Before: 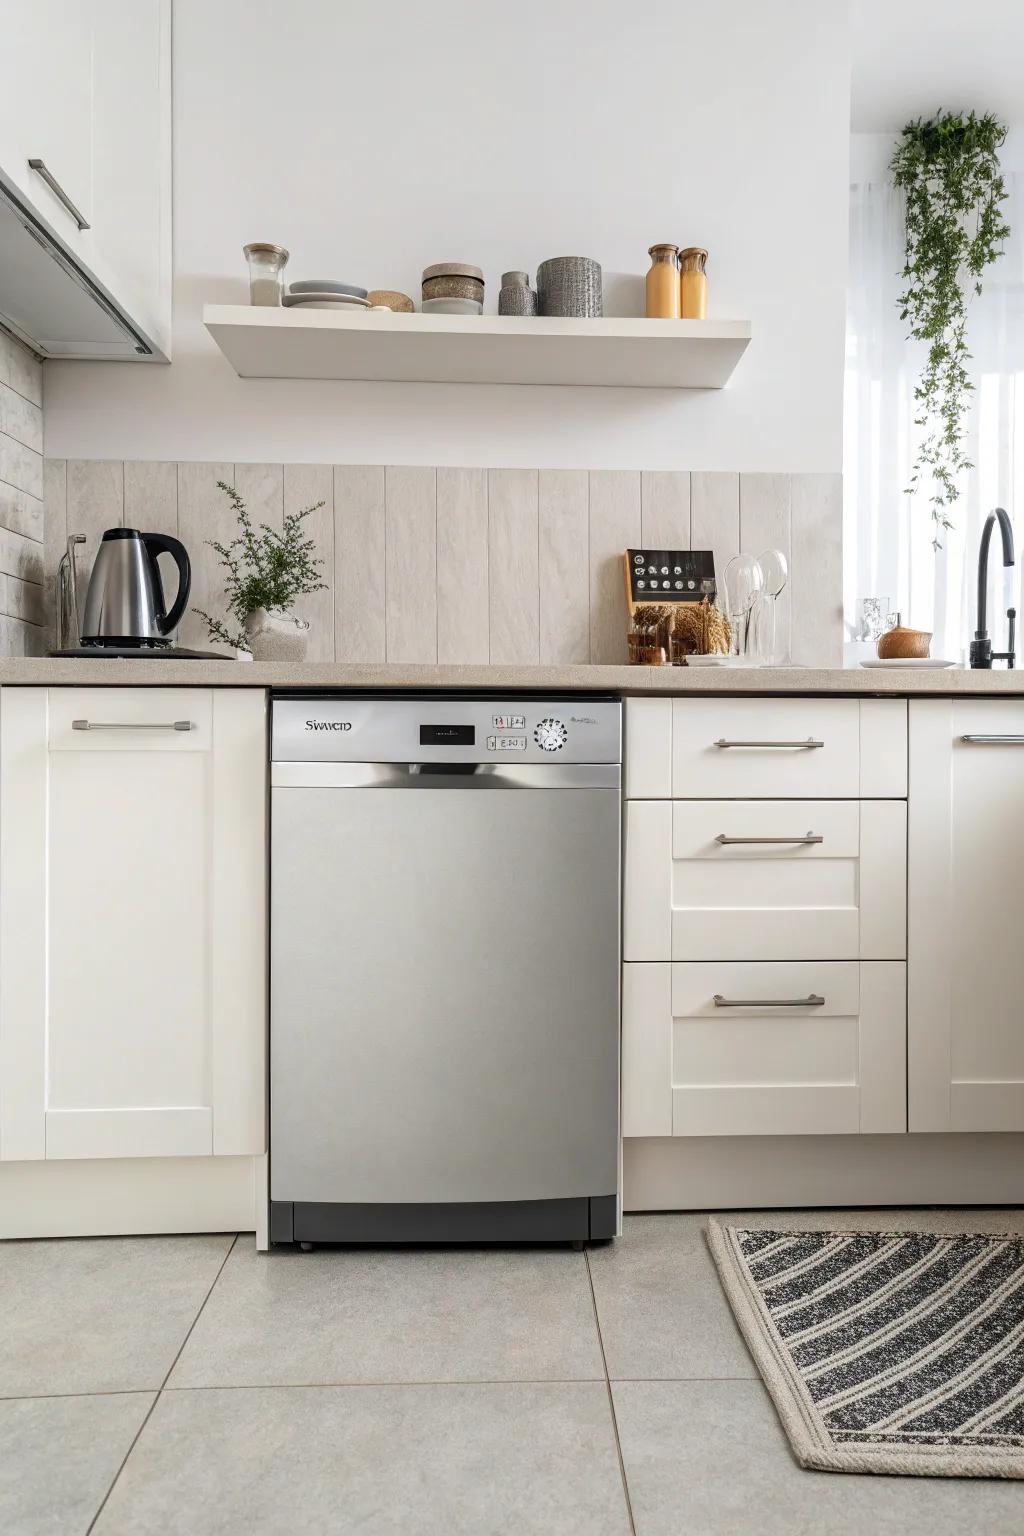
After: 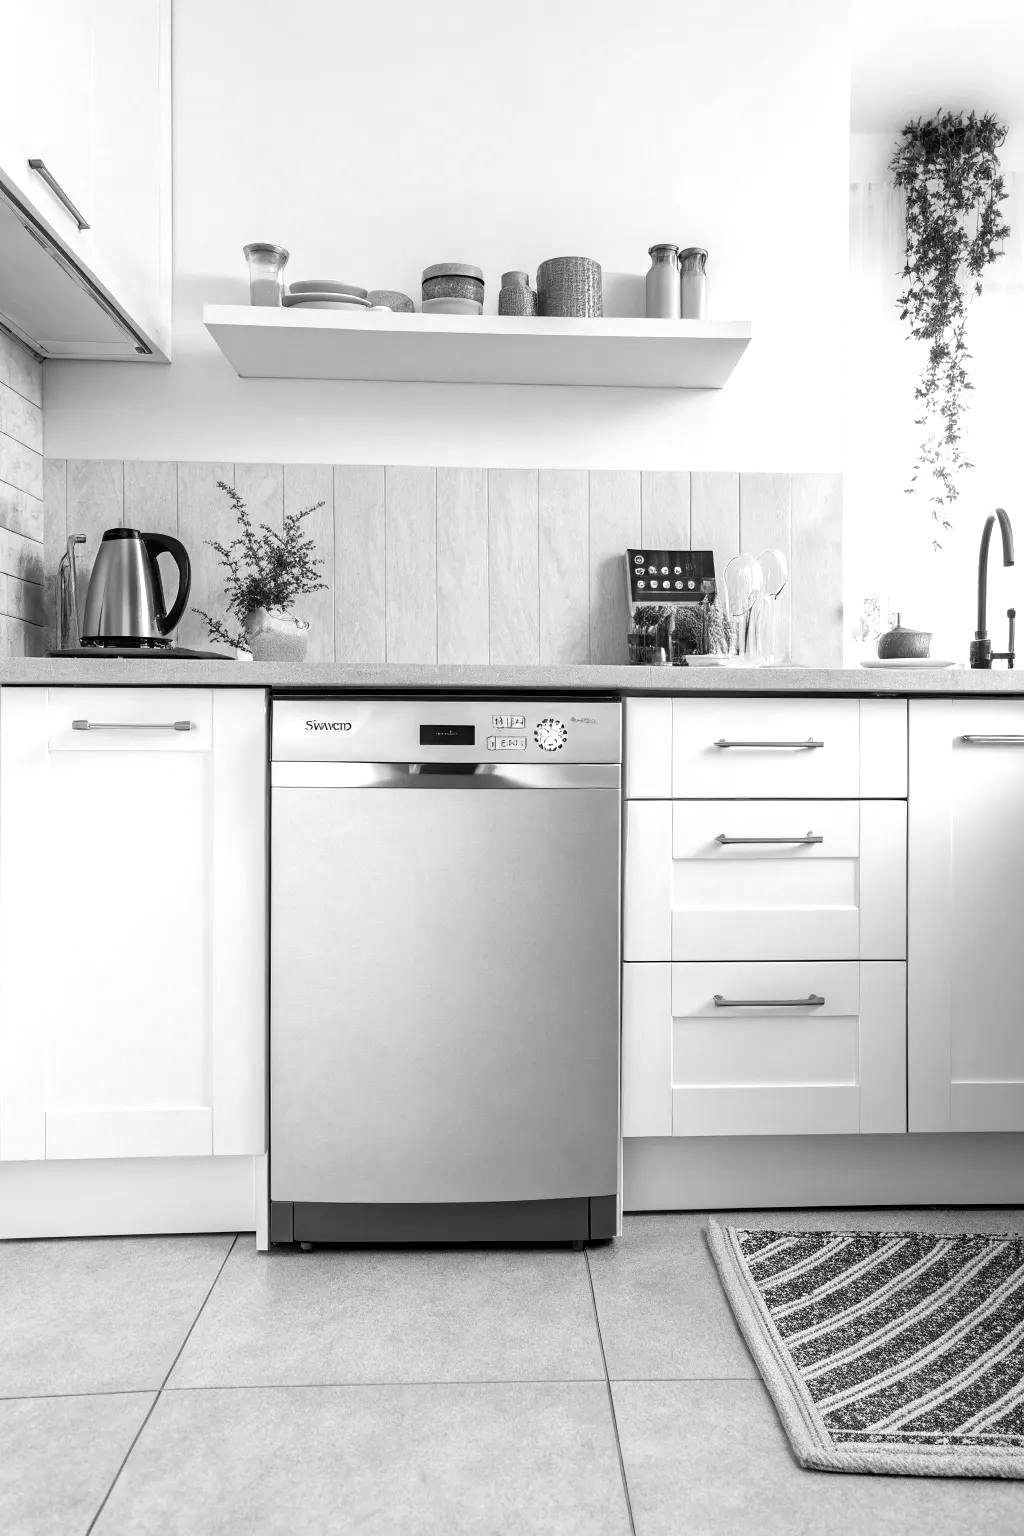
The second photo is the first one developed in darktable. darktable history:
color calibration: output gray [0.25, 0.35, 0.4, 0], x 0.367, y 0.379, temperature 4394.84 K
exposure: black level correction 0.001, exposure 0.499 EV, compensate highlight preservation false
